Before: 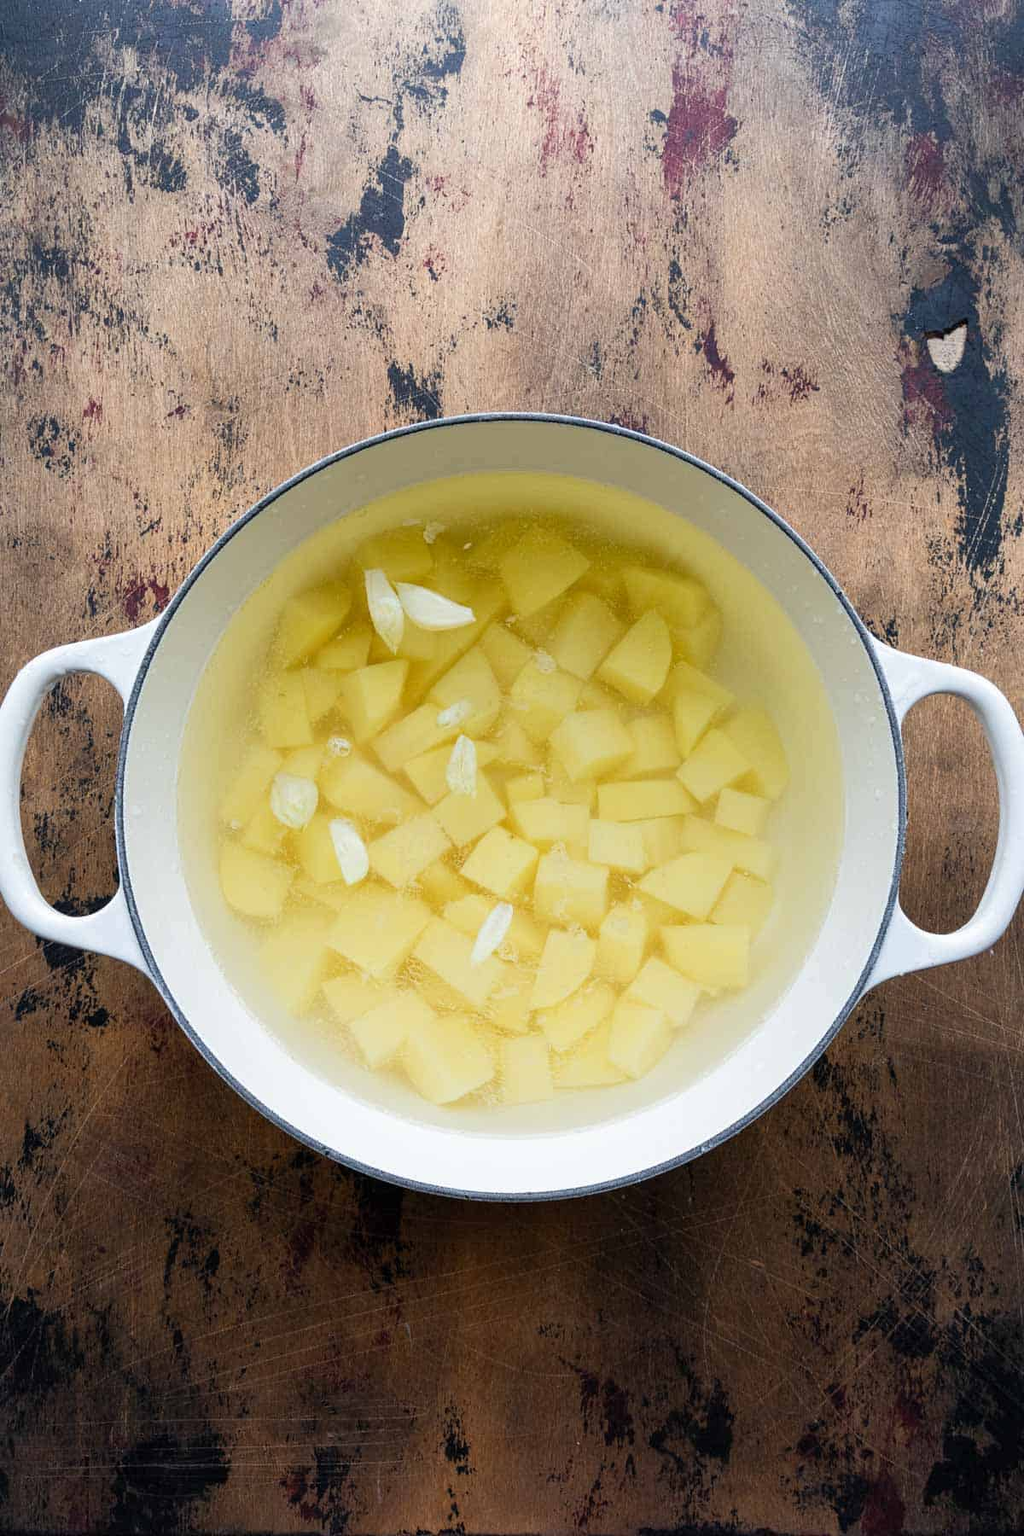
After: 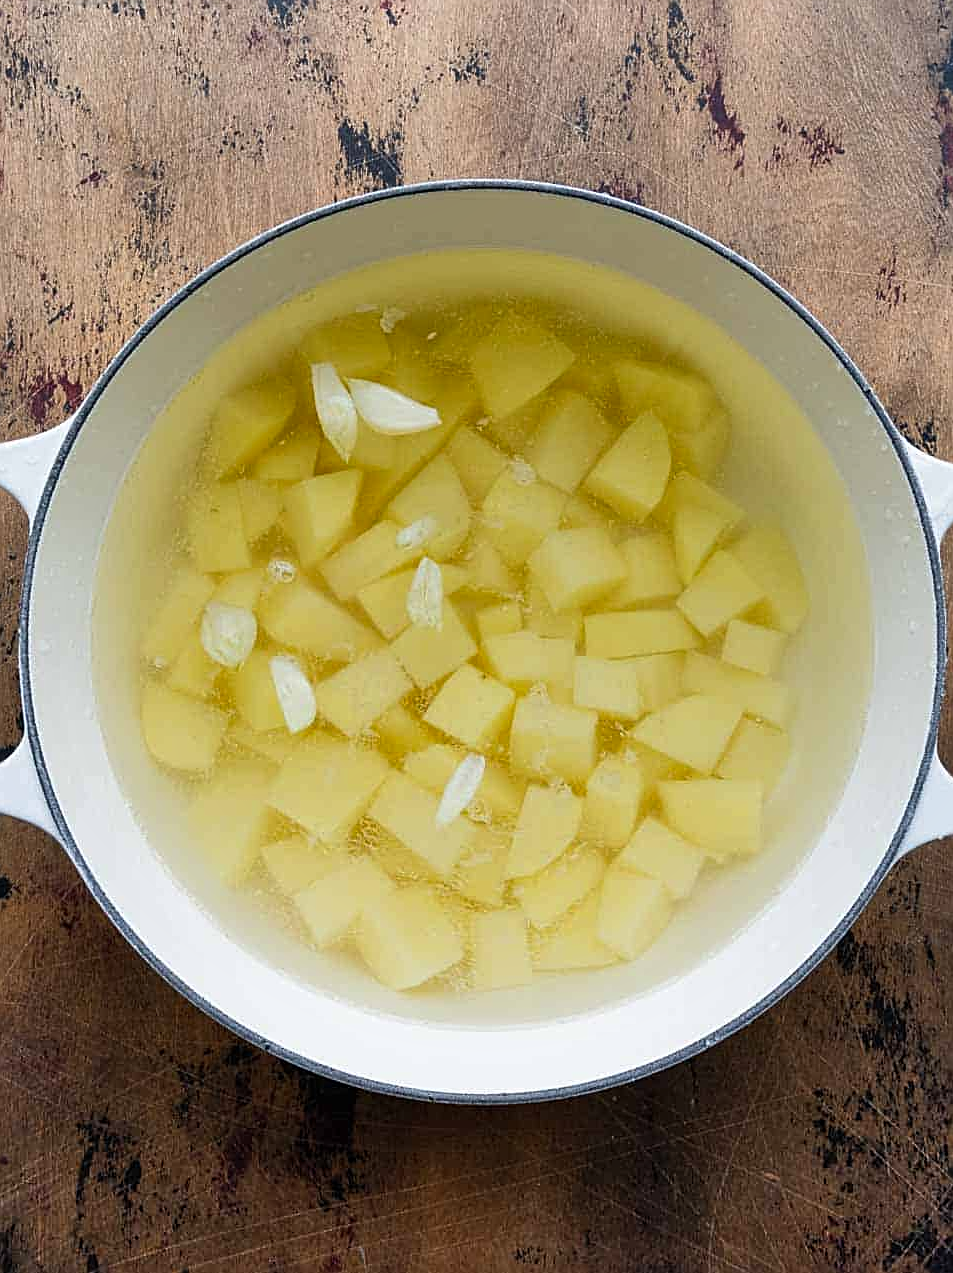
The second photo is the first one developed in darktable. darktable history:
sharpen: on, module defaults
exposure: exposure -0.04 EV, compensate highlight preservation false
crop: left 9.712%, top 16.928%, right 10.845%, bottom 12.332%
shadows and highlights: low approximation 0.01, soften with gaussian
